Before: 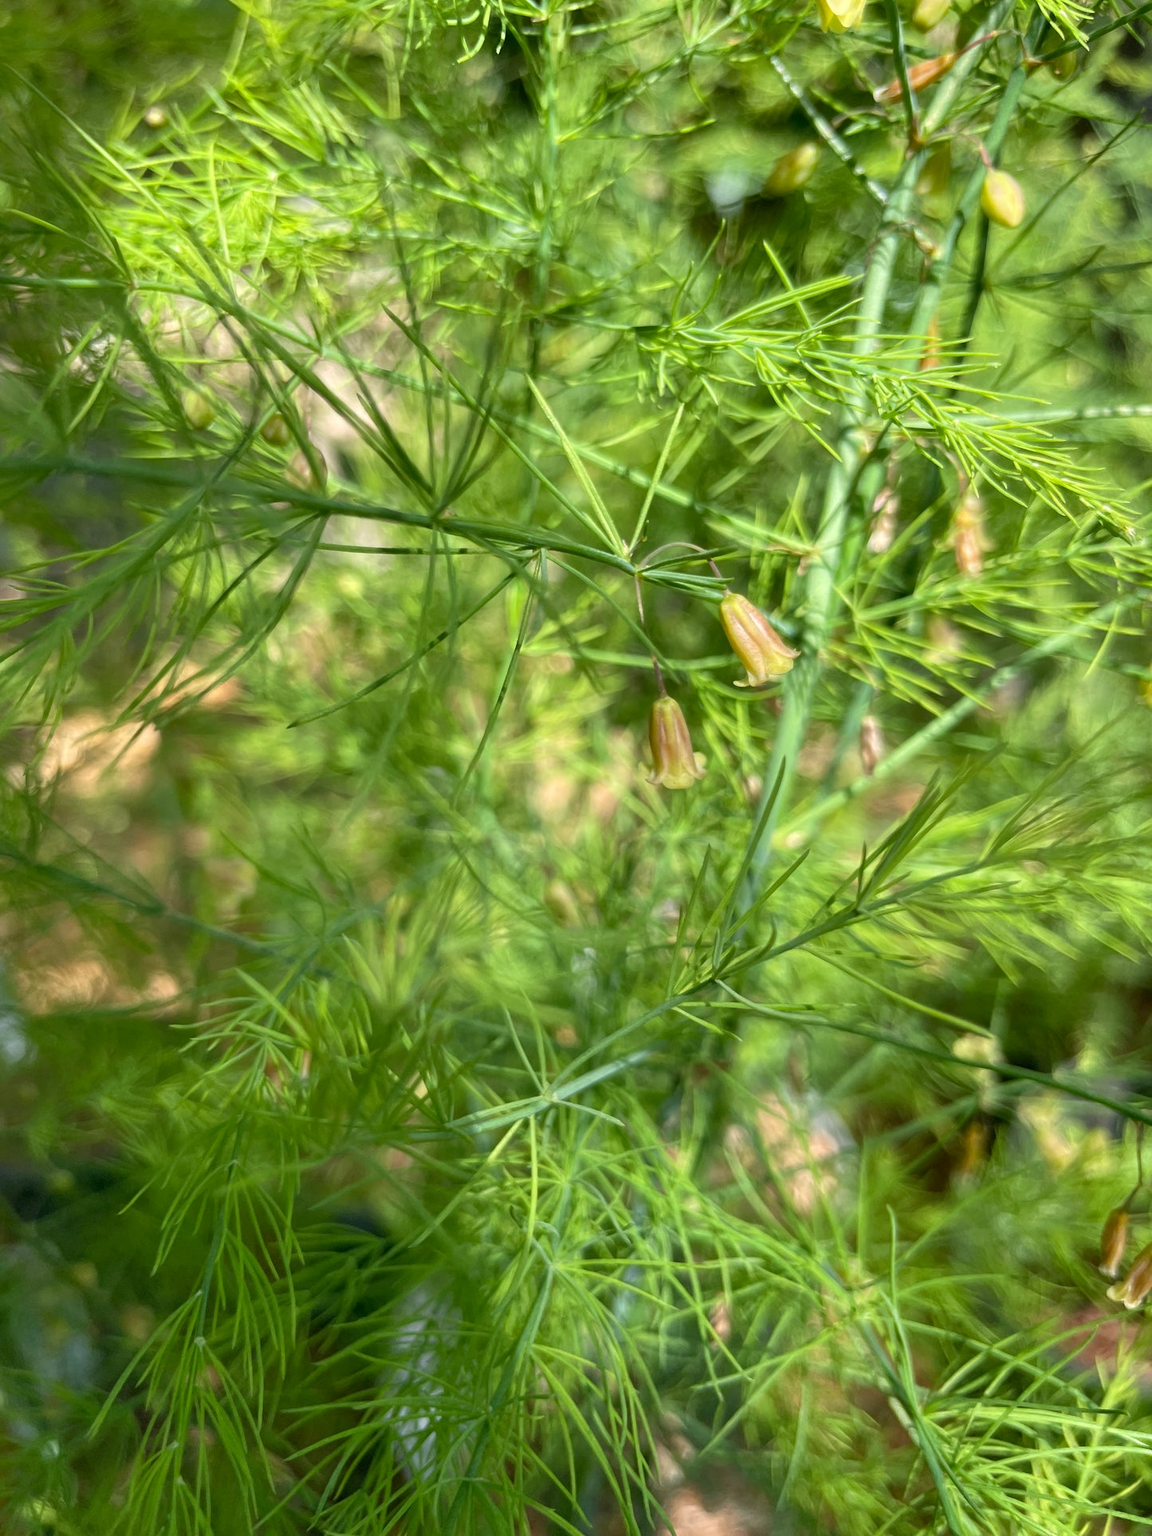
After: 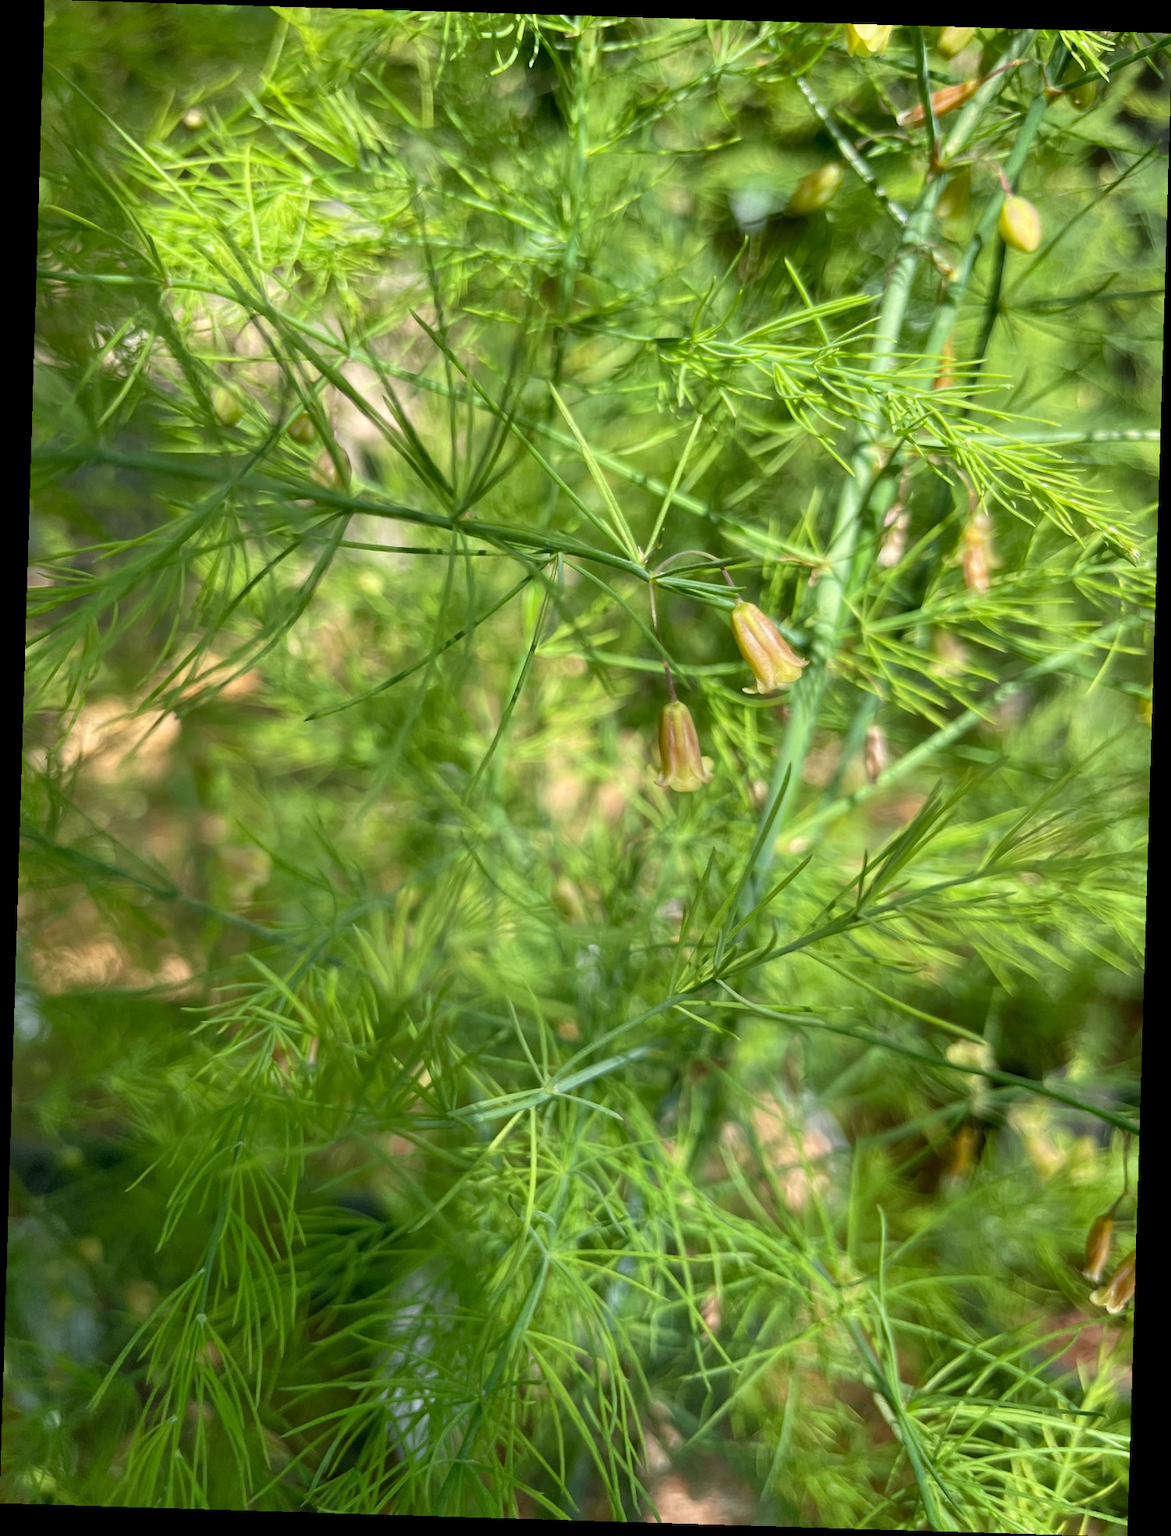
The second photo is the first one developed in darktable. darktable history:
rotate and perspective: rotation 1.72°, automatic cropping off
